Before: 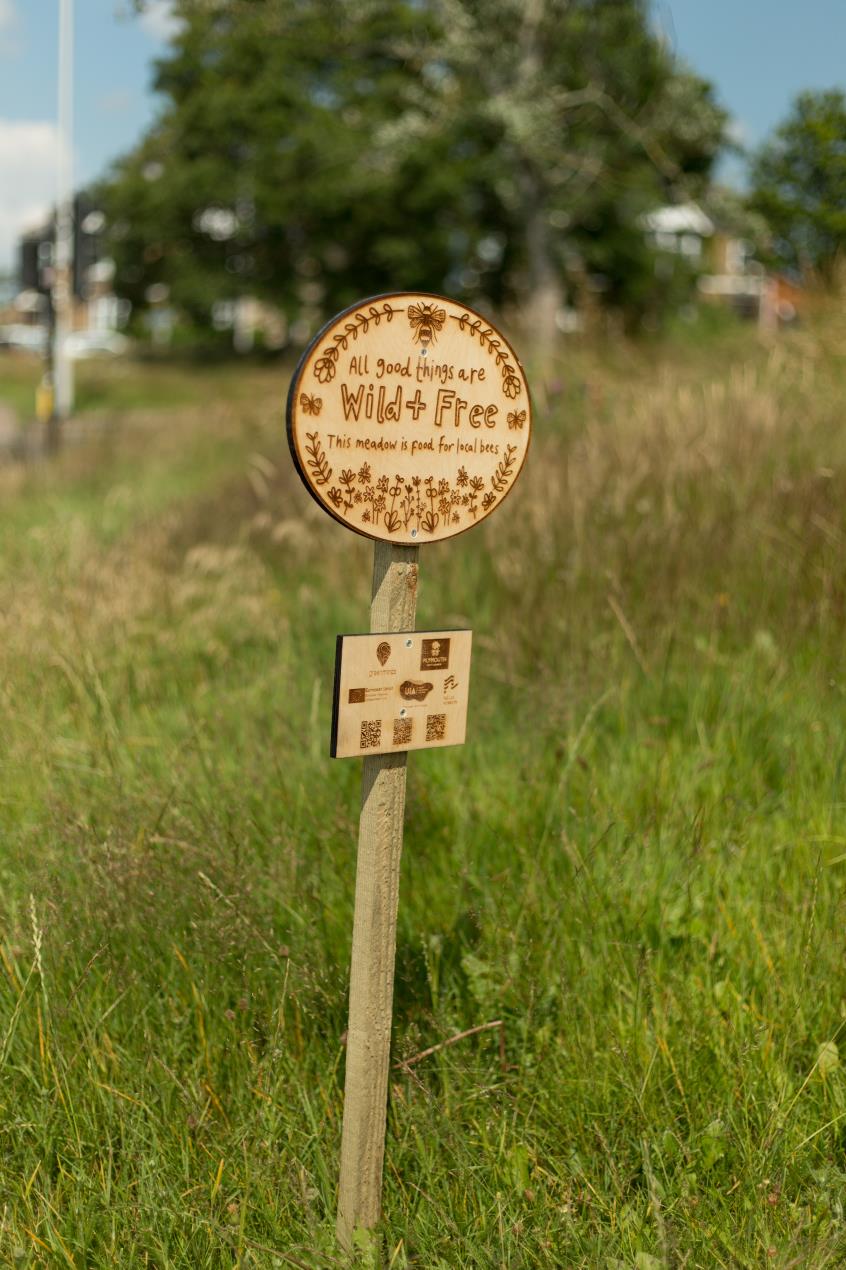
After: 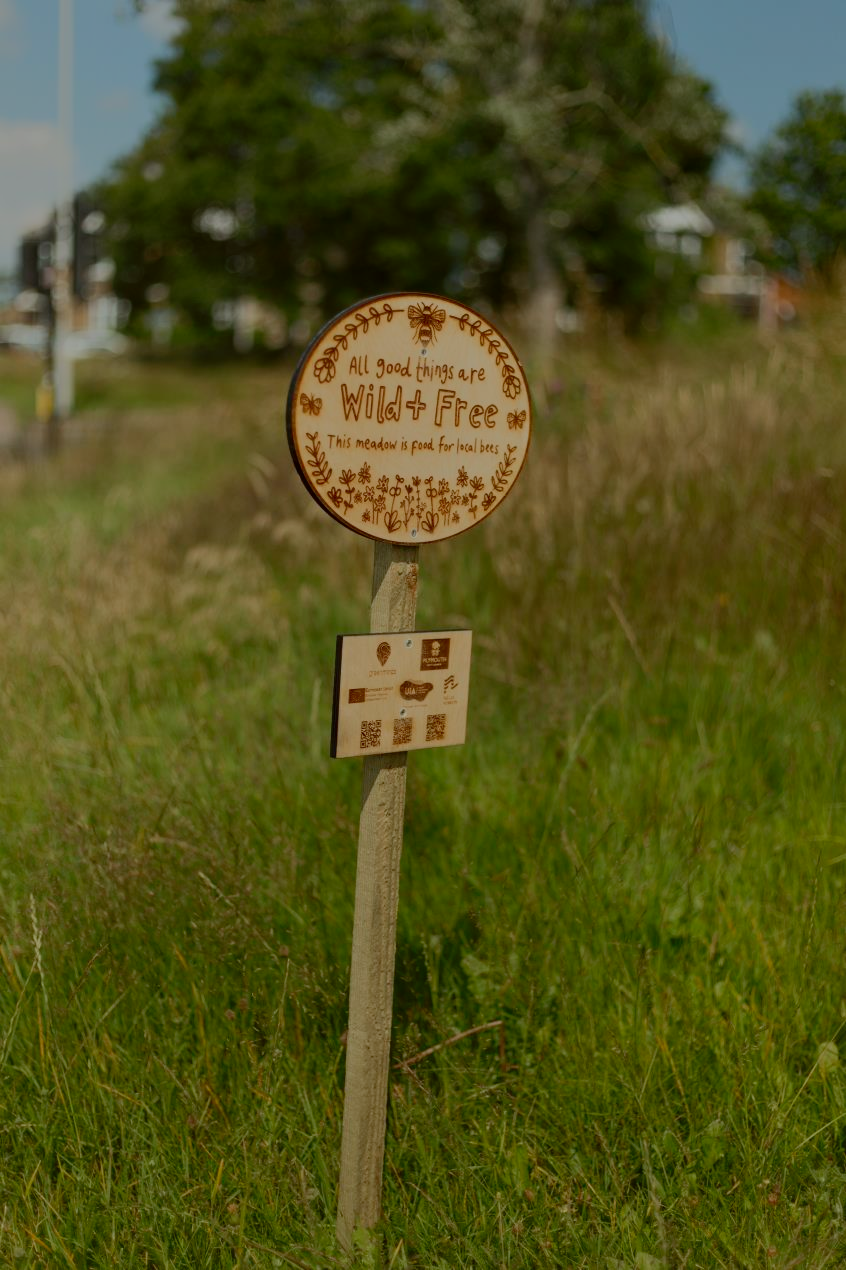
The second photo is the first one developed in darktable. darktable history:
levels: levels [0, 0.43, 0.984]
tone equalizer: -8 EV -1.98 EV, -7 EV -1.98 EV, -6 EV -1.96 EV, -5 EV -1.97 EV, -4 EV -1.96 EV, -3 EV -2 EV, -2 EV -2 EV, -1 EV -1.62 EV, +0 EV -1.99 EV, smoothing diameter 24.96%, edges refinement/feathering 14.73, preserve details guided filter
color correction: highlights a* -2.75, highlights b* -2.77, shadows a* 2.11, shadows b* 2.77
contrast brightness saturation: contrast 0.097, brightness 0.019, saturation 0.022
